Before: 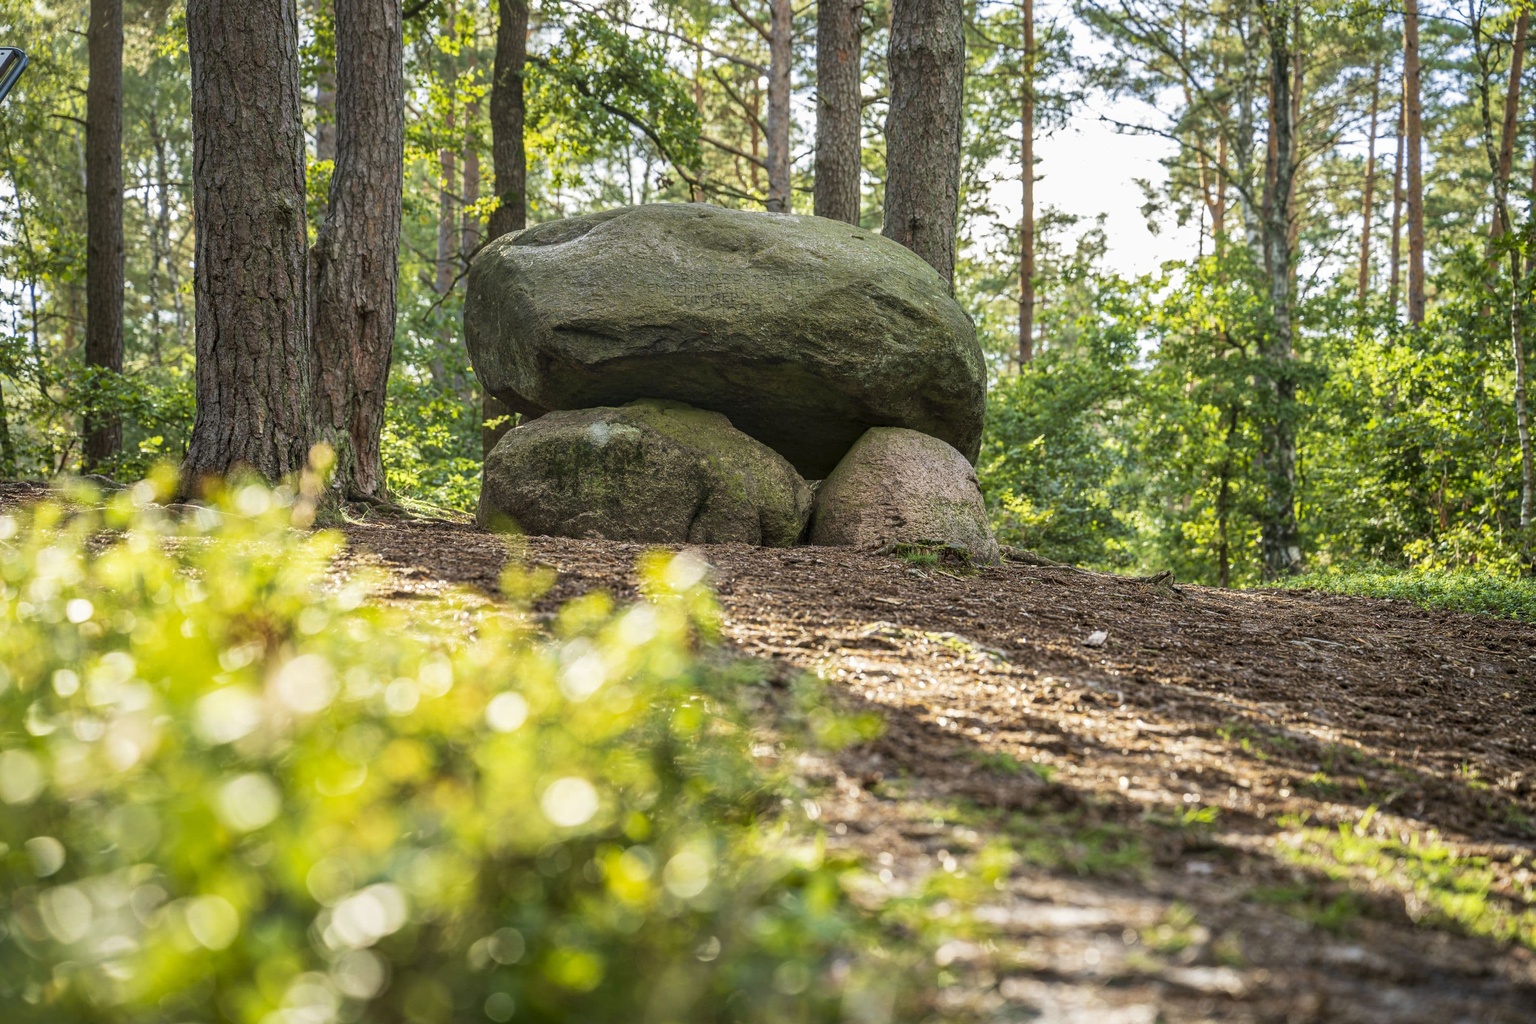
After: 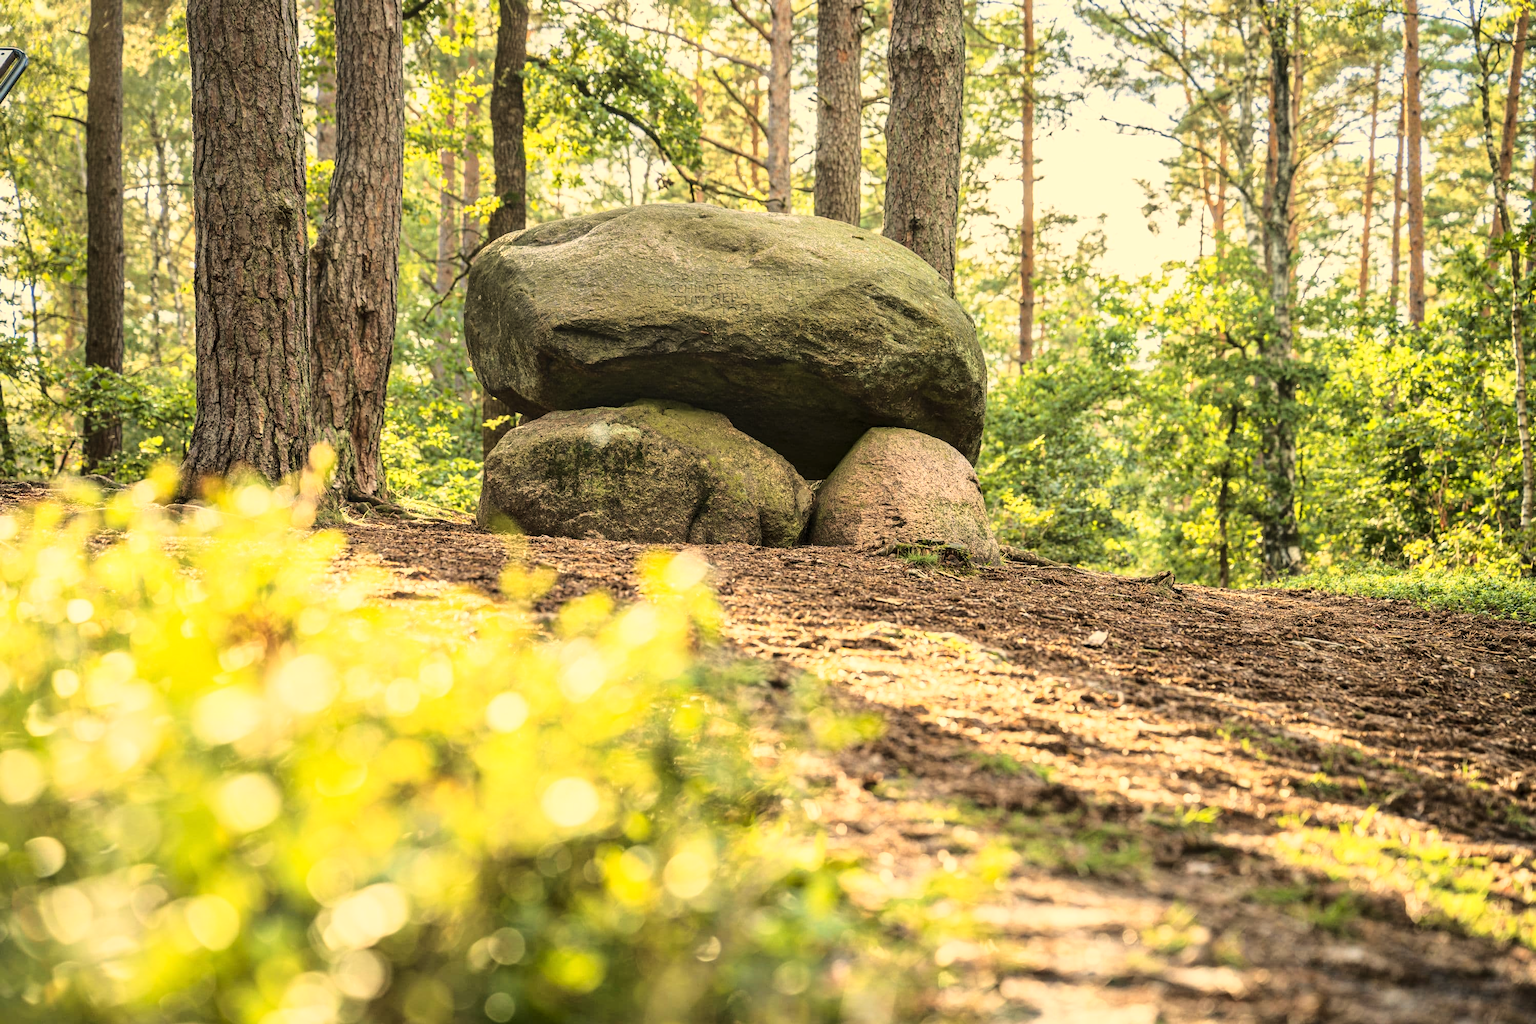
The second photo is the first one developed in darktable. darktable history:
white balance: red 1.123, blue 0.83
base curve: curves: ch0 [(0, 0) (0.028, 0.03) (0.121, 0.232) (0.46, 0.748) (0.859, 0.968) (1, 1)]
